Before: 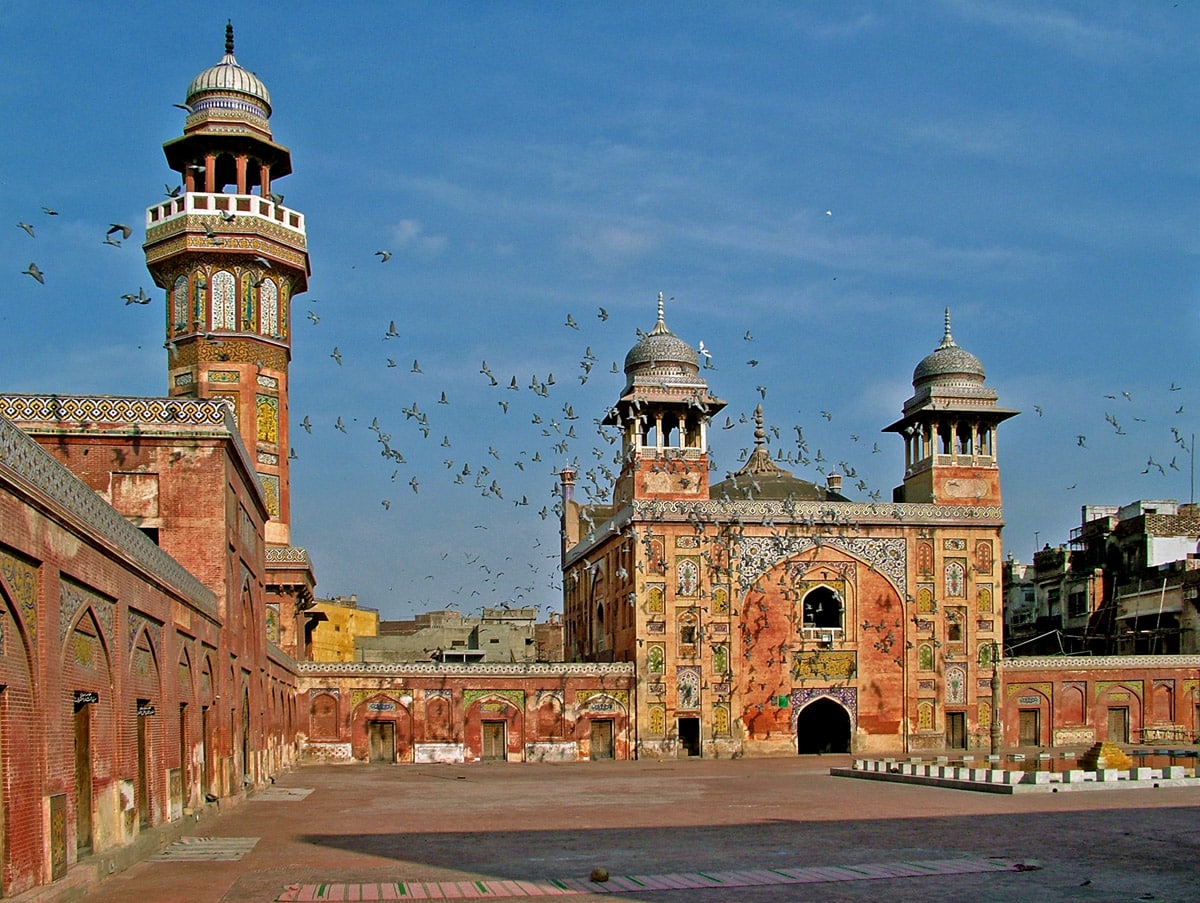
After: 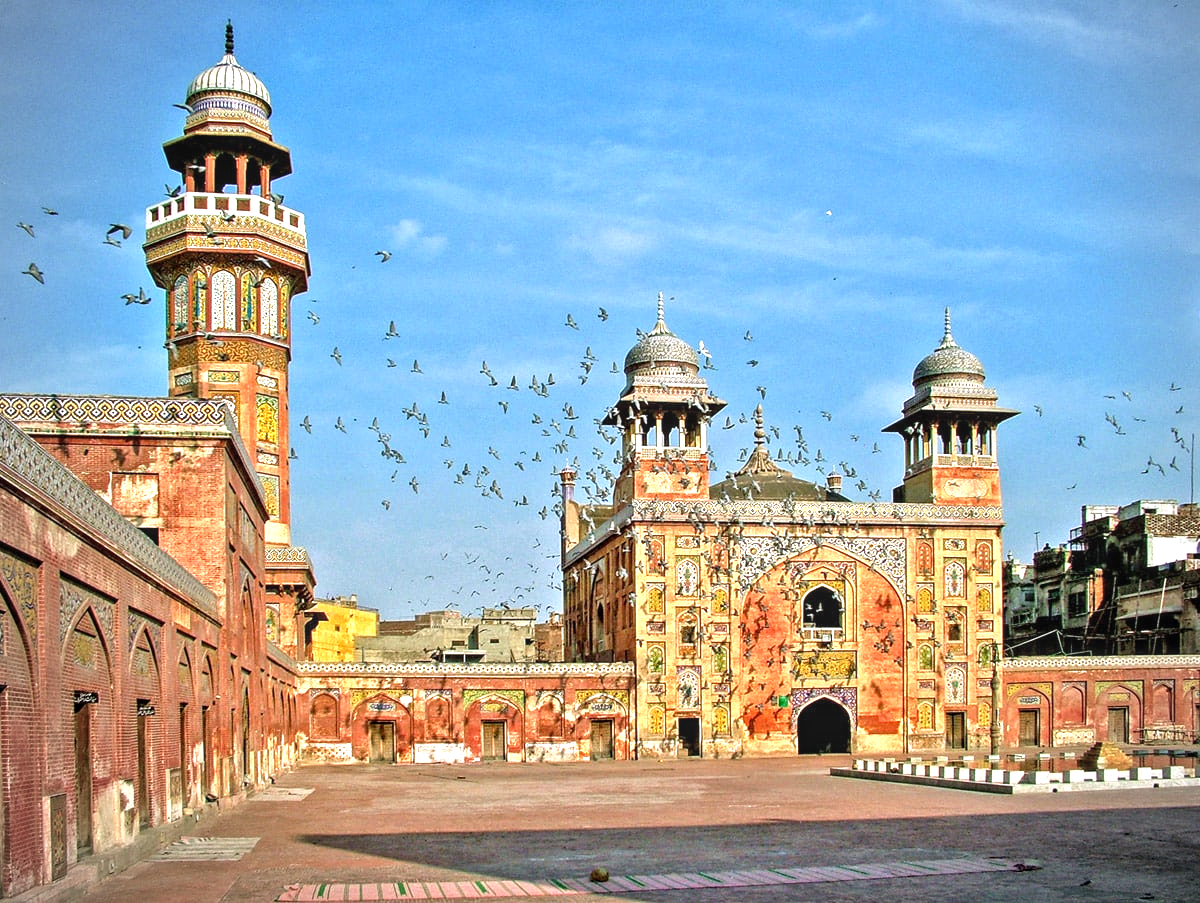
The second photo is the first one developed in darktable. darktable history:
exposure: black level correction 0, exposure 1.2 EV, compensate highlight preservation false
vignetting: fall-off start 79.75%, center (0.034, -0.097)
local contrast: on, module defaults
contrast equalizer: octaves 7, y [[0.5, 0.488, 0.462, 0.461, 0.491, 0.5], [0.5 ×6], [0.5 ×6], [0 ×6], [0 ×6]], mix -0.091
